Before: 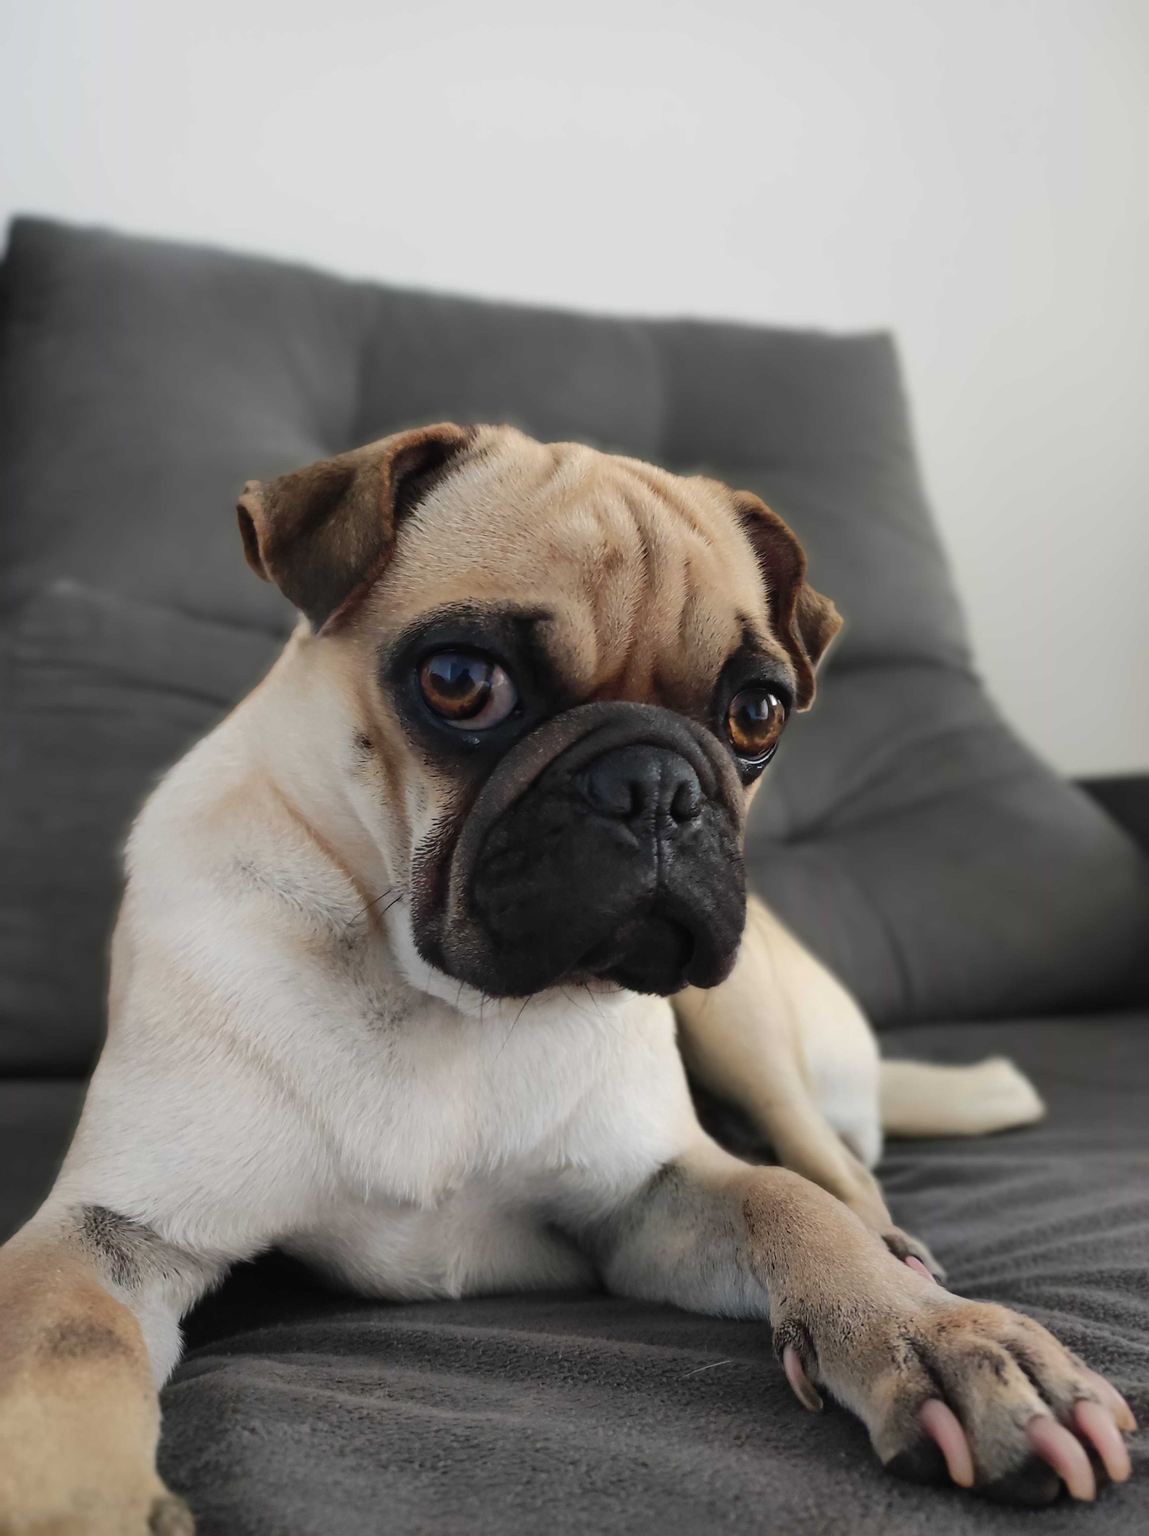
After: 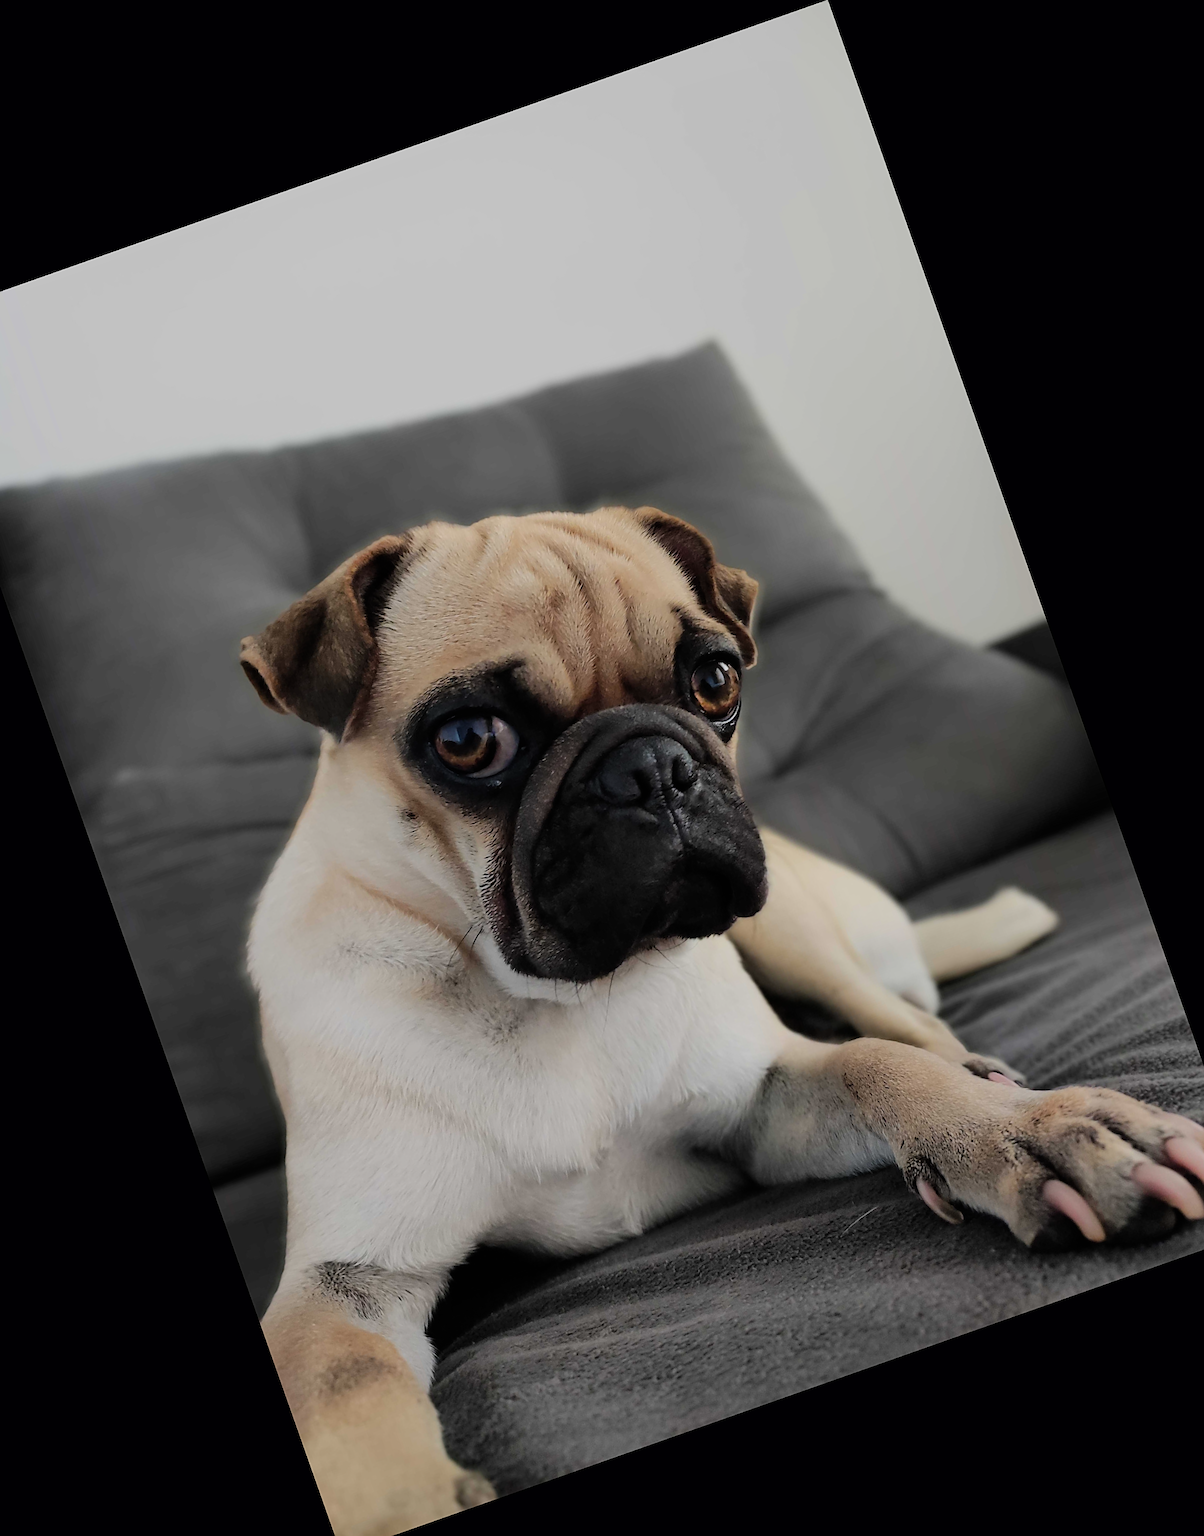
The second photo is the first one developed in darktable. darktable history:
tone equalizer: on, module defaults
crop and rotate: angle 19.43°, left 6.812%, right 4.125%, bottom 1.087%
sharpen: on, module defaults
filmic rgb: black relative exposure -7.65 EV, white relative exposure 4.56 EV, hardness 3.61, color science v6 (2022)
